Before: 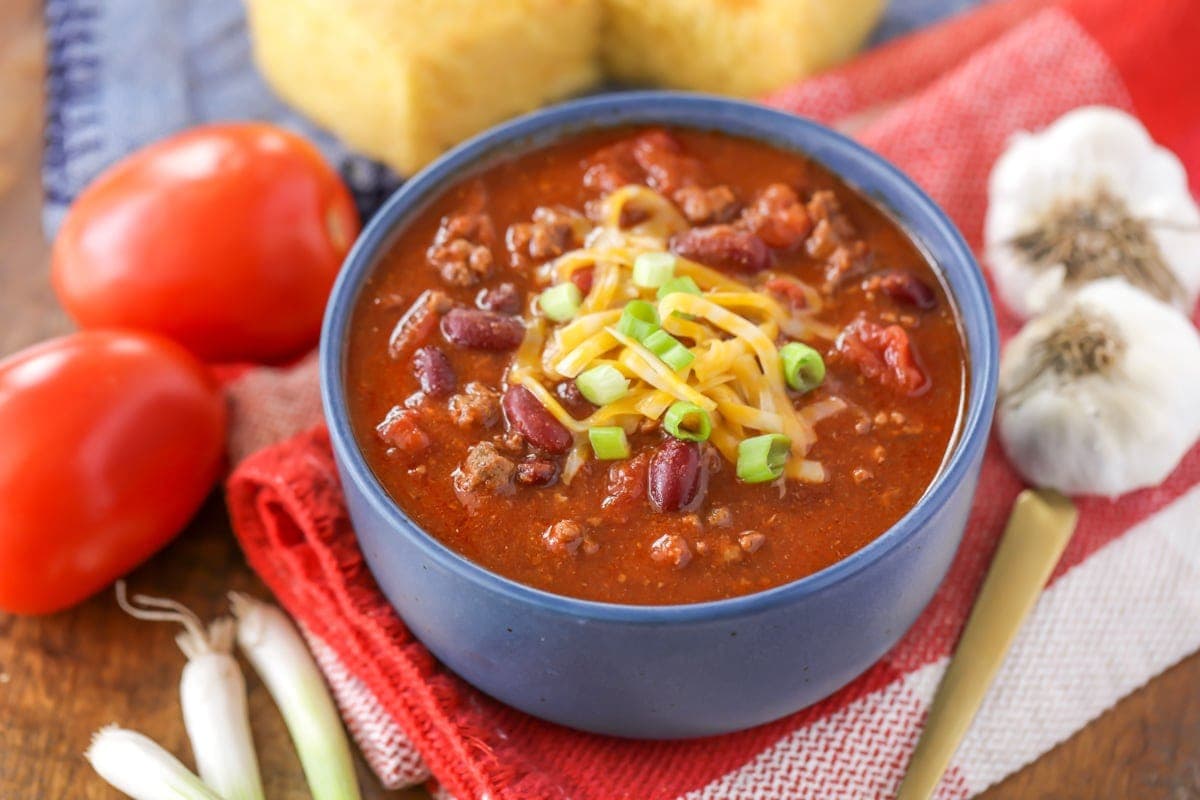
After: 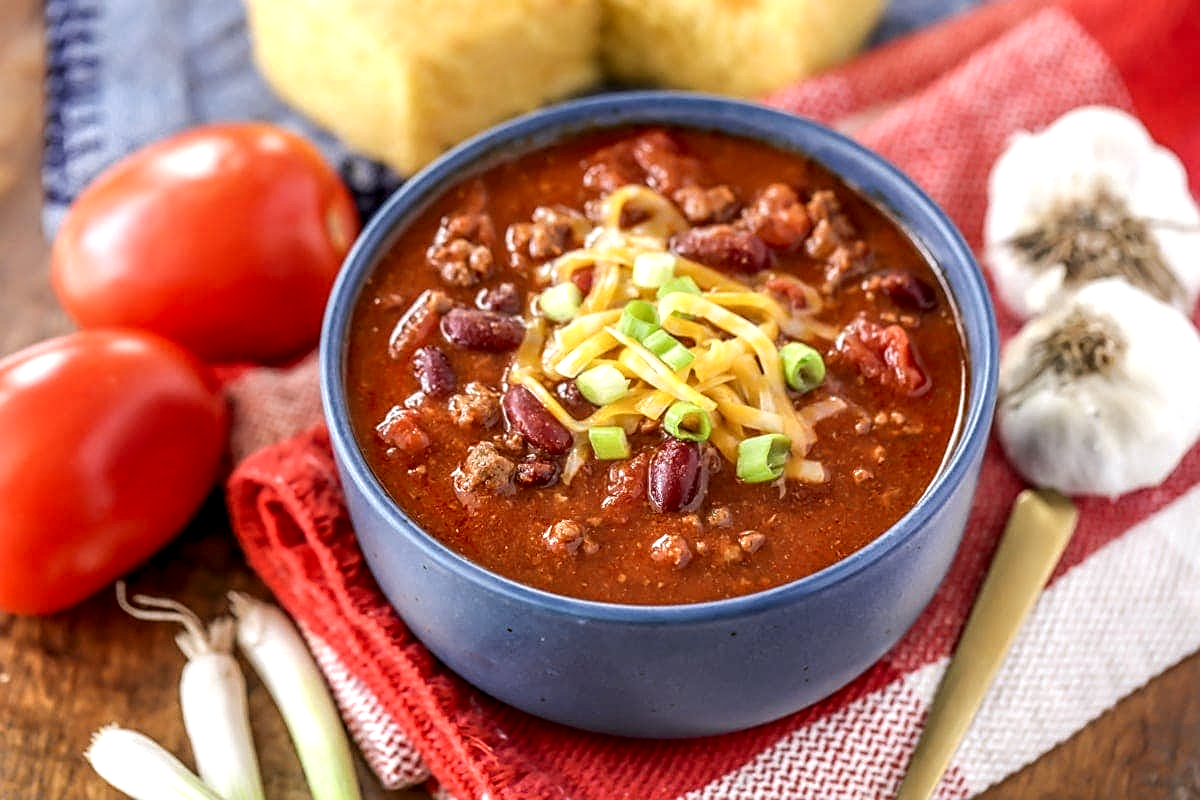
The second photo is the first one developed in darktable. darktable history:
sharpen: on, module defaults
local contrast: detail 160%
